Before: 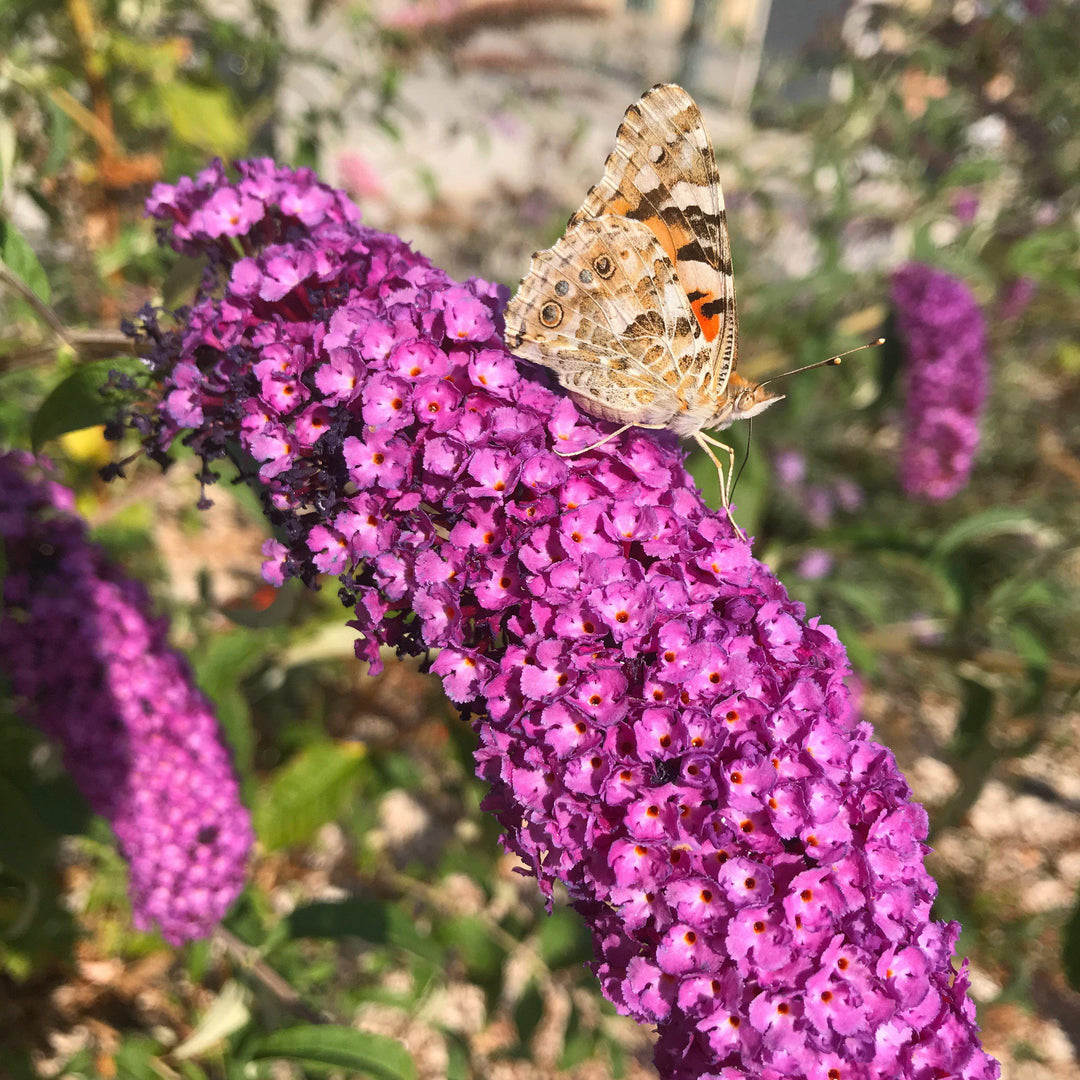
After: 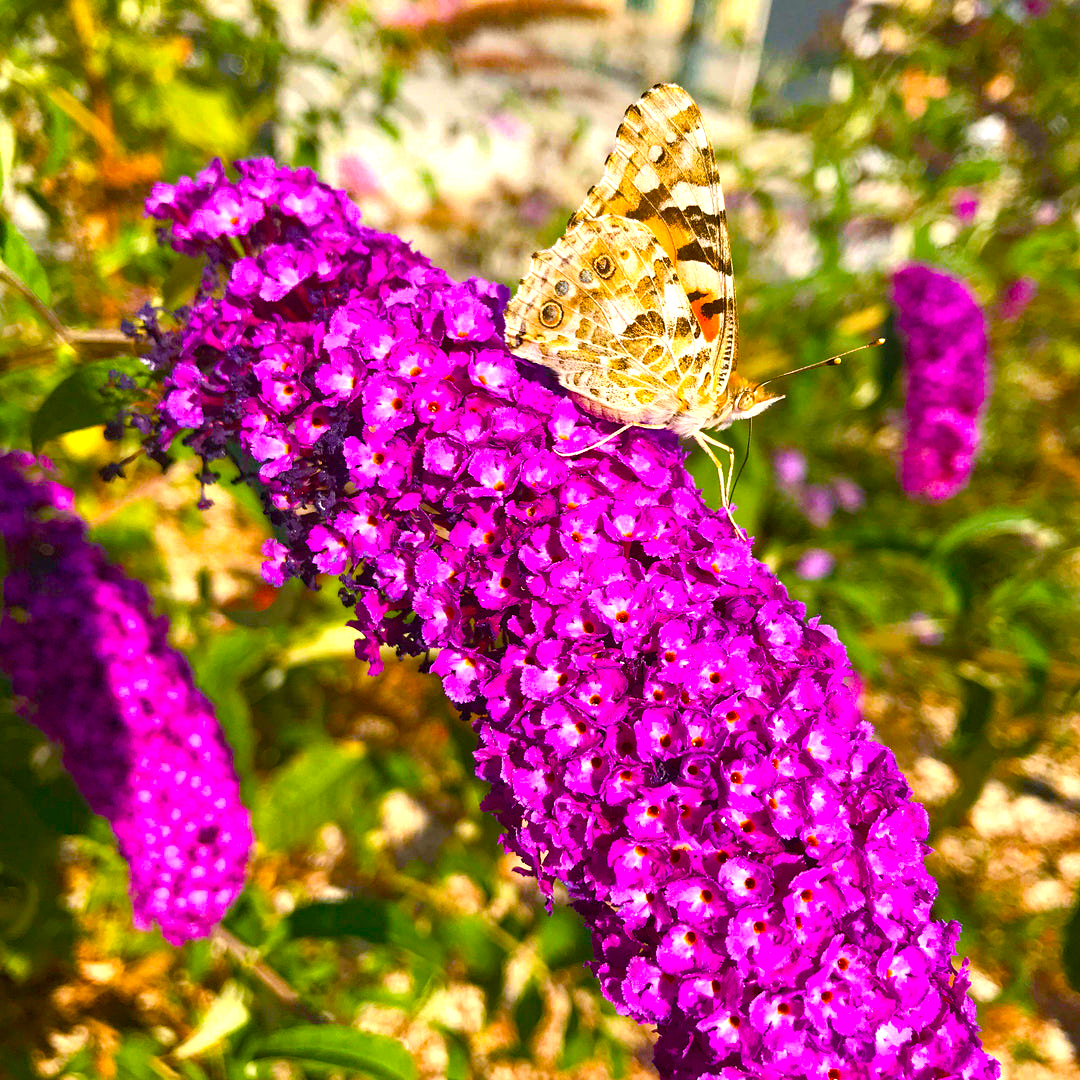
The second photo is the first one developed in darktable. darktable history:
haze removal: compatibility mode true, adaptive false
color balance rgb: linear chroma grading › global chroma 25%, perceptual saturation grading › global saturation 45%, perceptual saturation grading › highlights -50%, perceptual saturation grading › shadows 30%, perceptual brilliance grading › global brilliance 18%, global vibrance 40%
